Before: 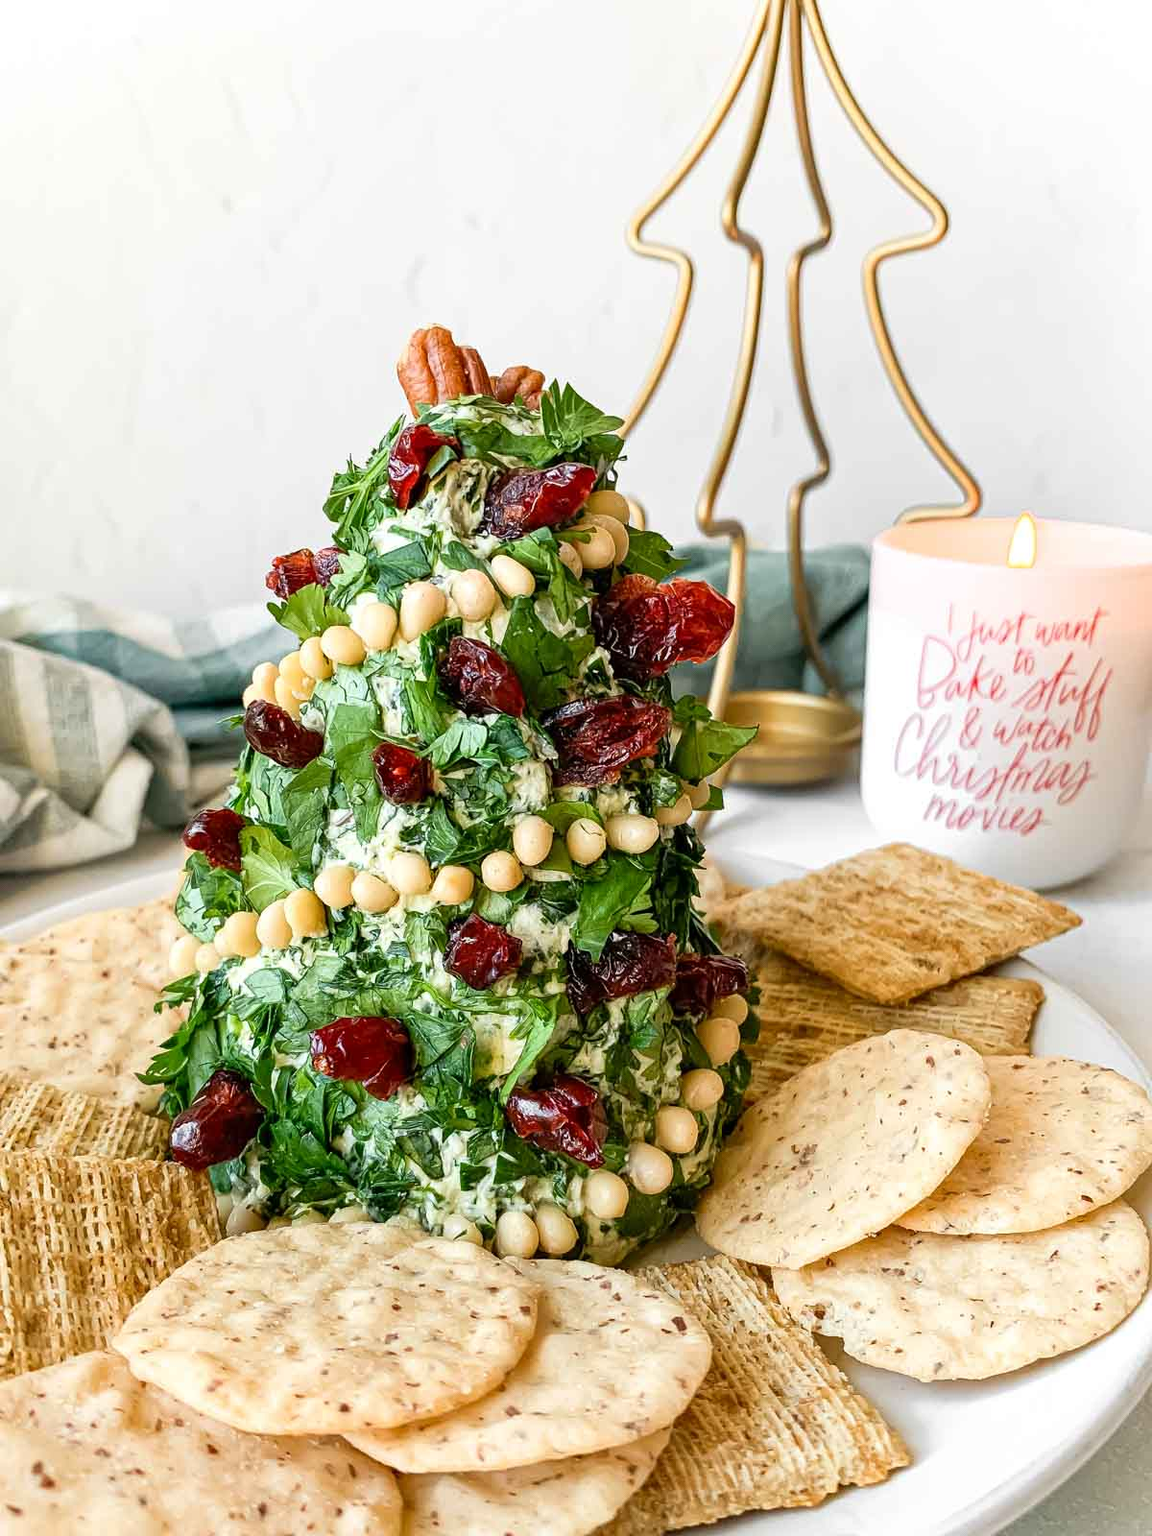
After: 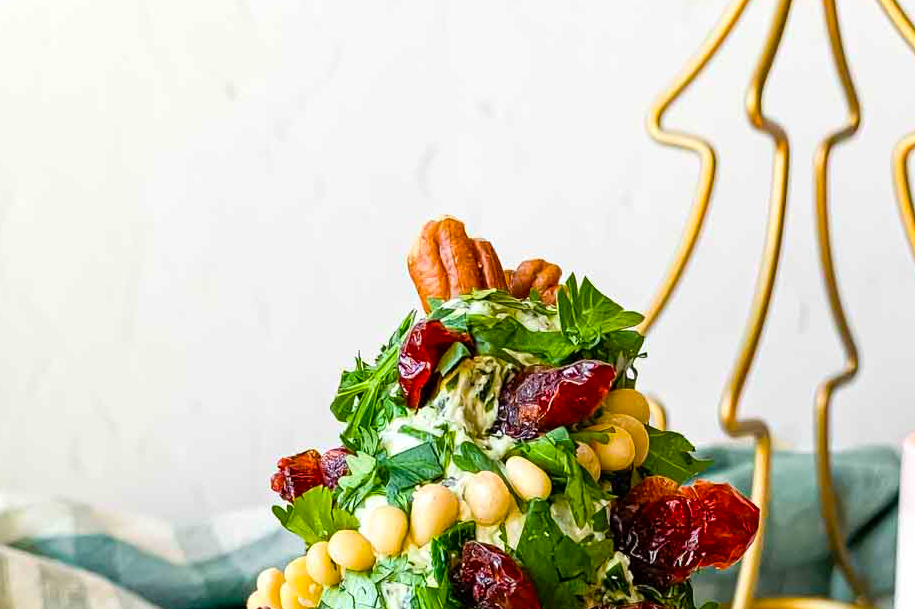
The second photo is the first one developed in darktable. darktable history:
crop: left 0.579%, top 7.627%, right 23.167%, bottom 54.275%
color balance rgb: linear chroma grading › global chroma 15%, perceptual saturation grading › global saturation 30%
